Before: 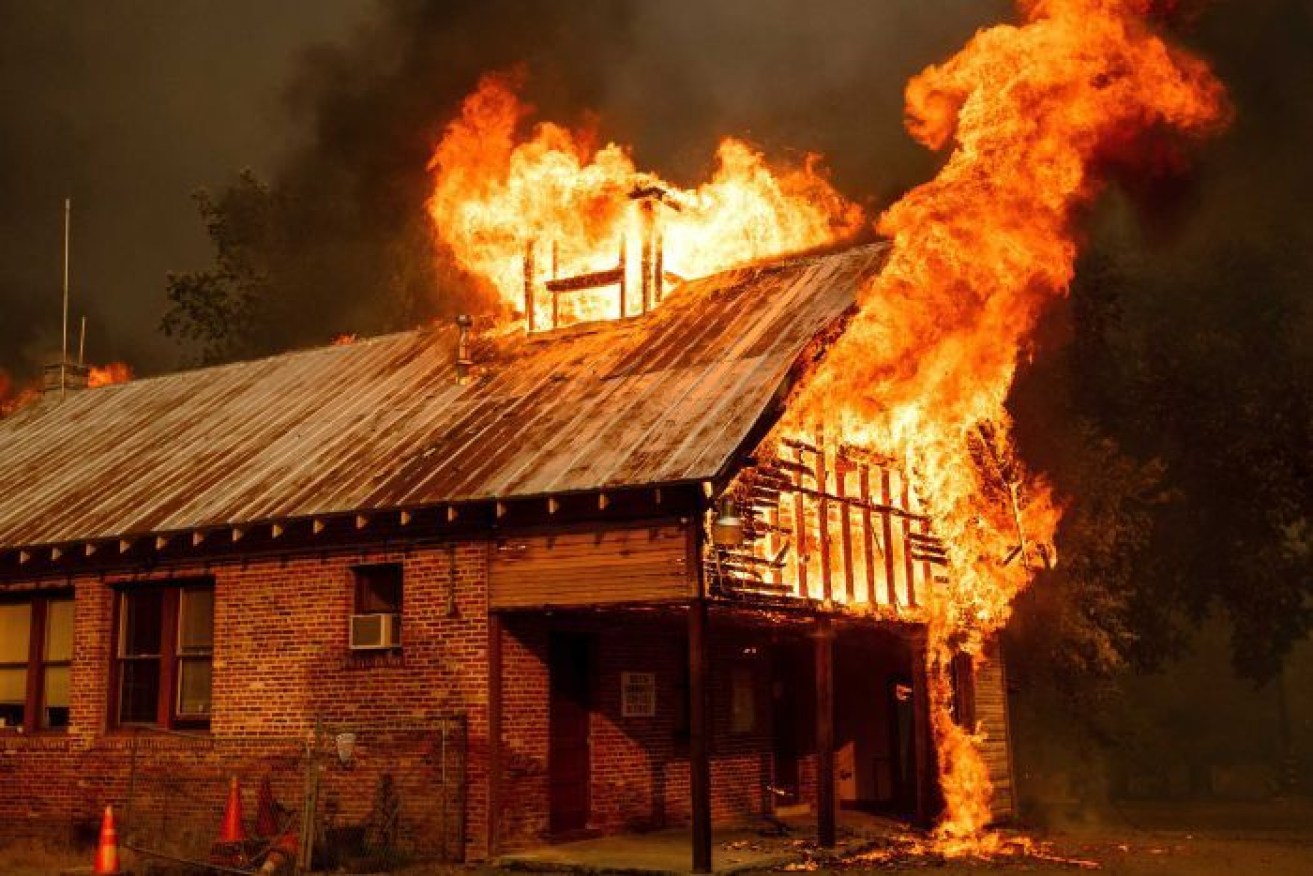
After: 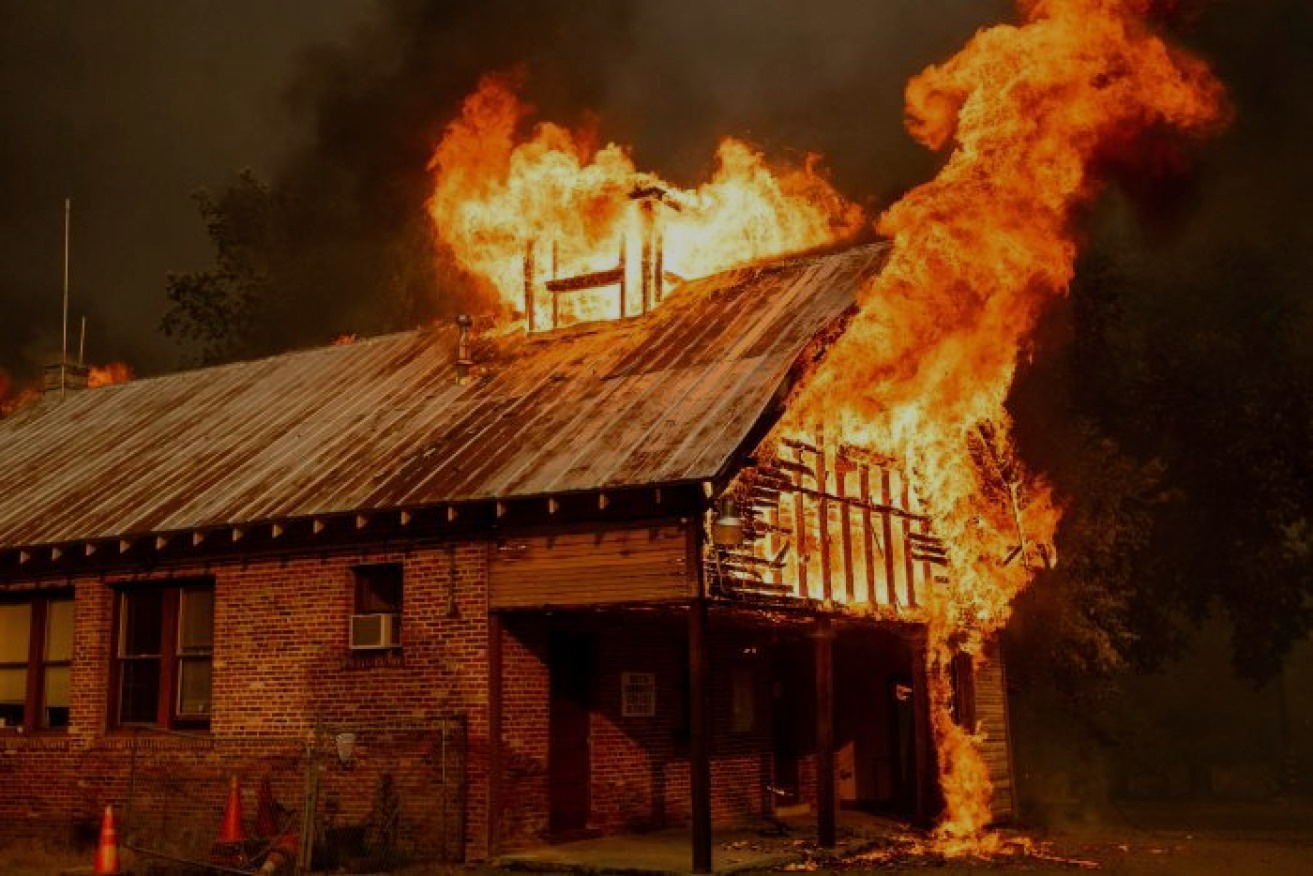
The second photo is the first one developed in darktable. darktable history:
exposure: black level correction 0, exposure -0.792 EV, compensate highlight preservation false
